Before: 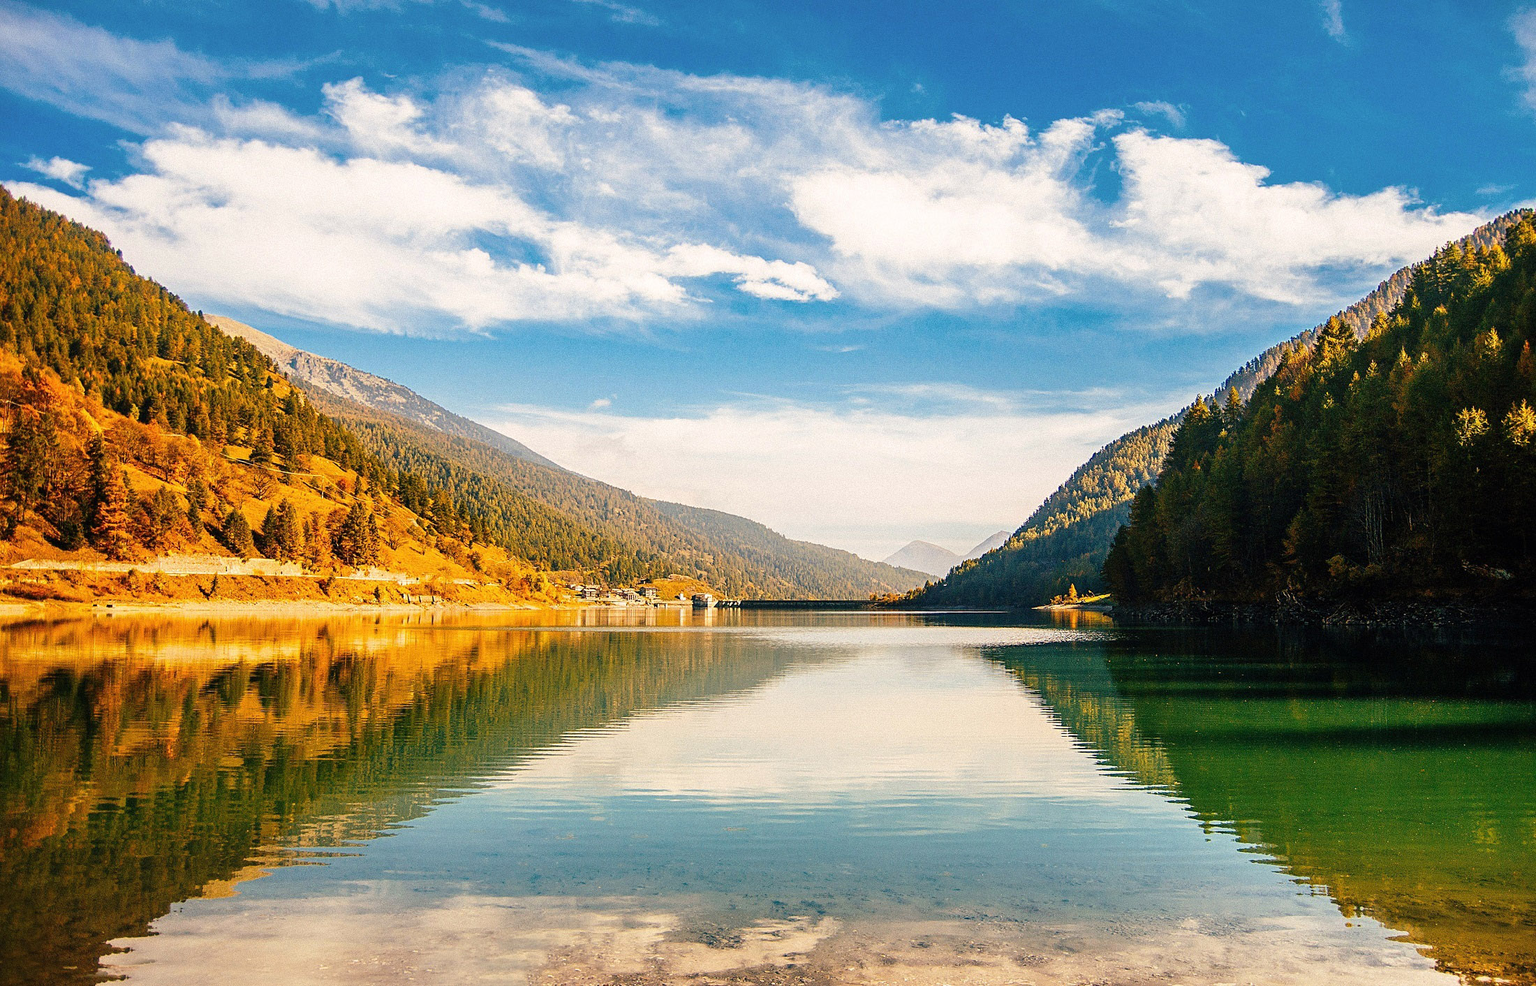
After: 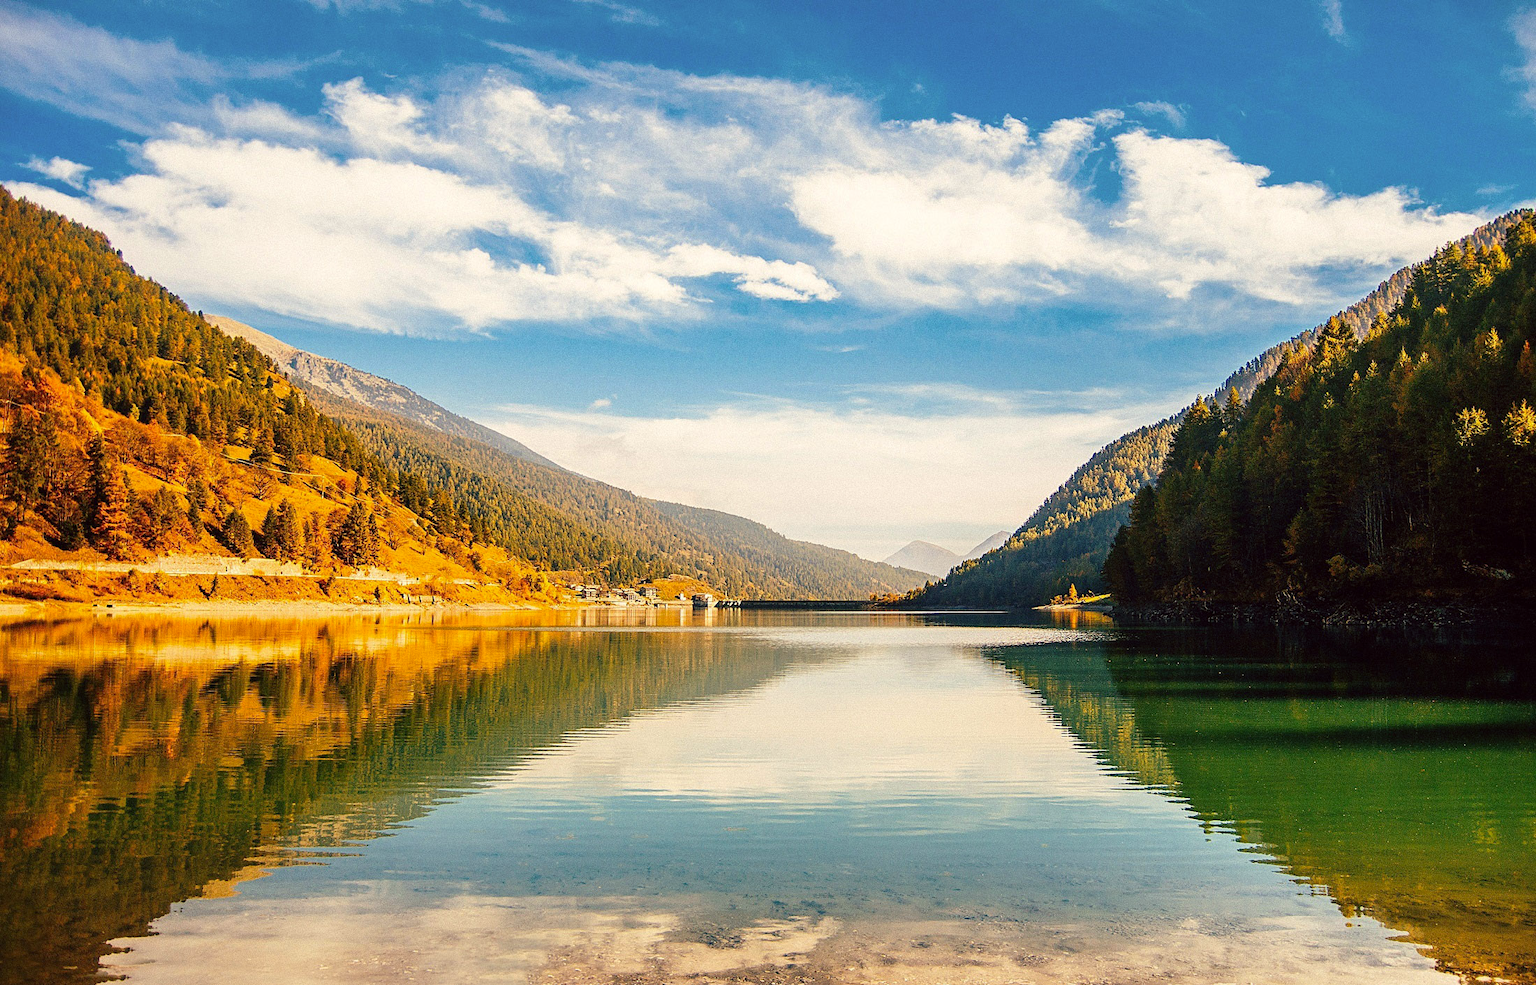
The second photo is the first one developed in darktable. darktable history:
levels: black 0.095%
color correction: highlights a* -1.11, highlights b* 4.45, shadows a* 3.66
